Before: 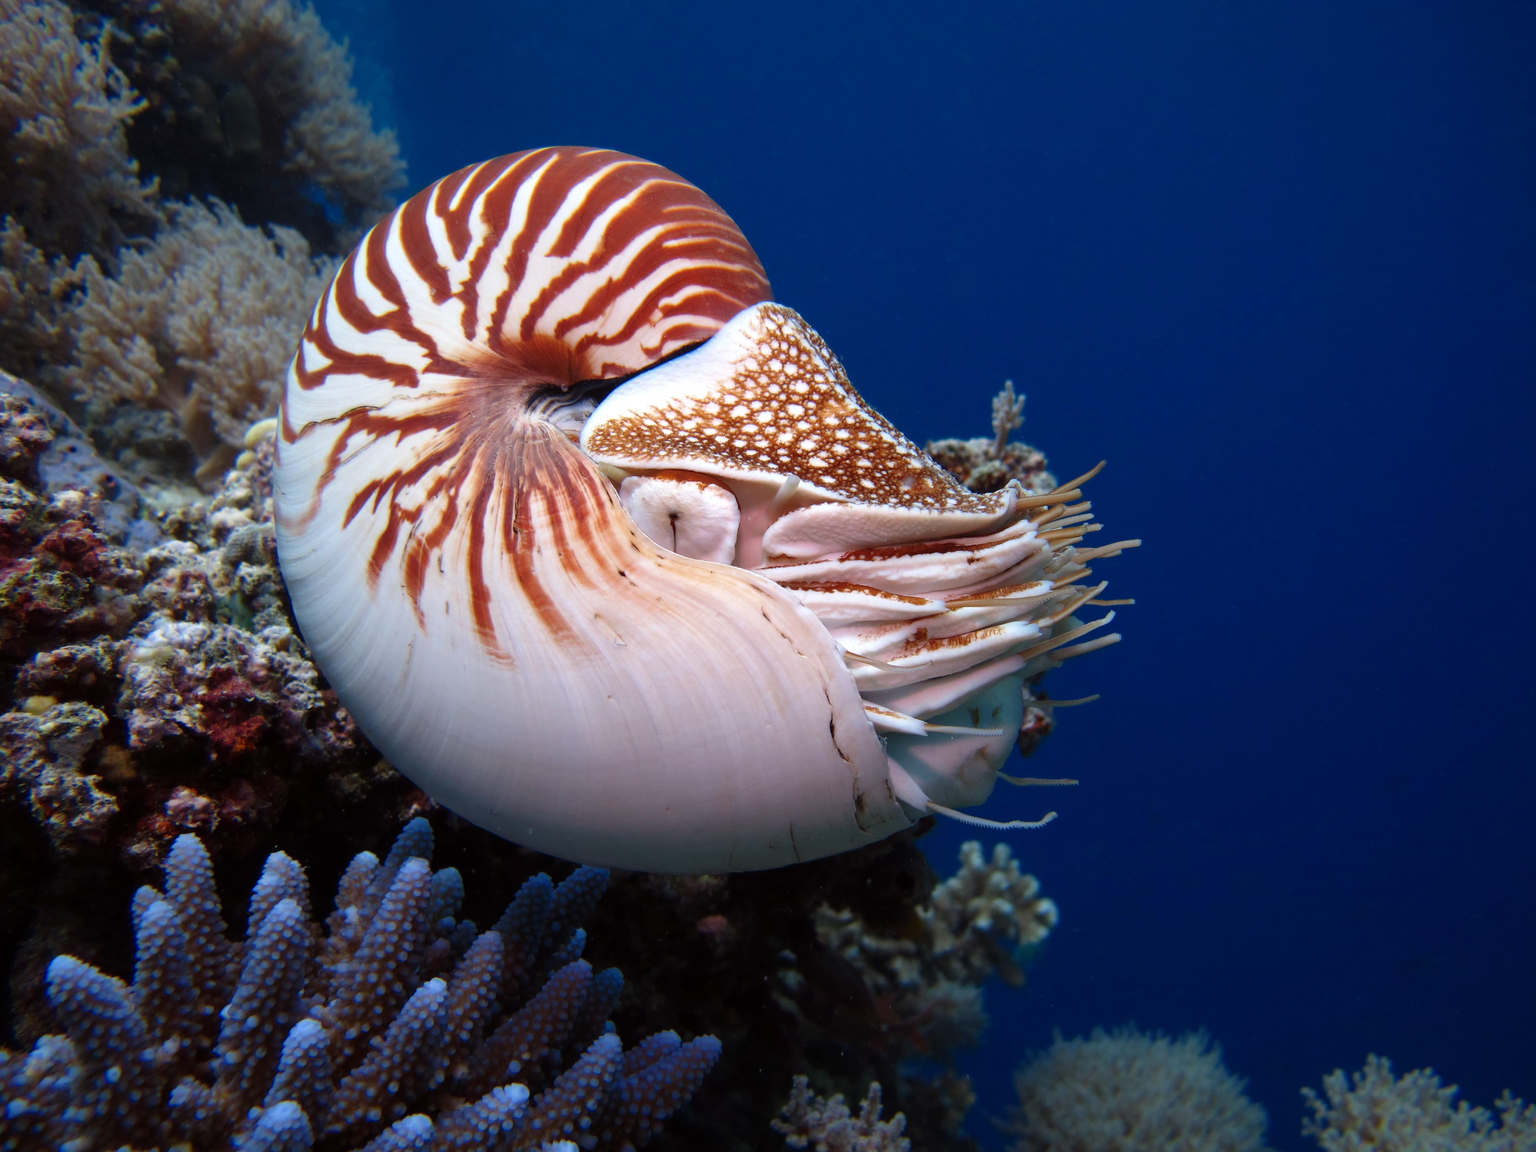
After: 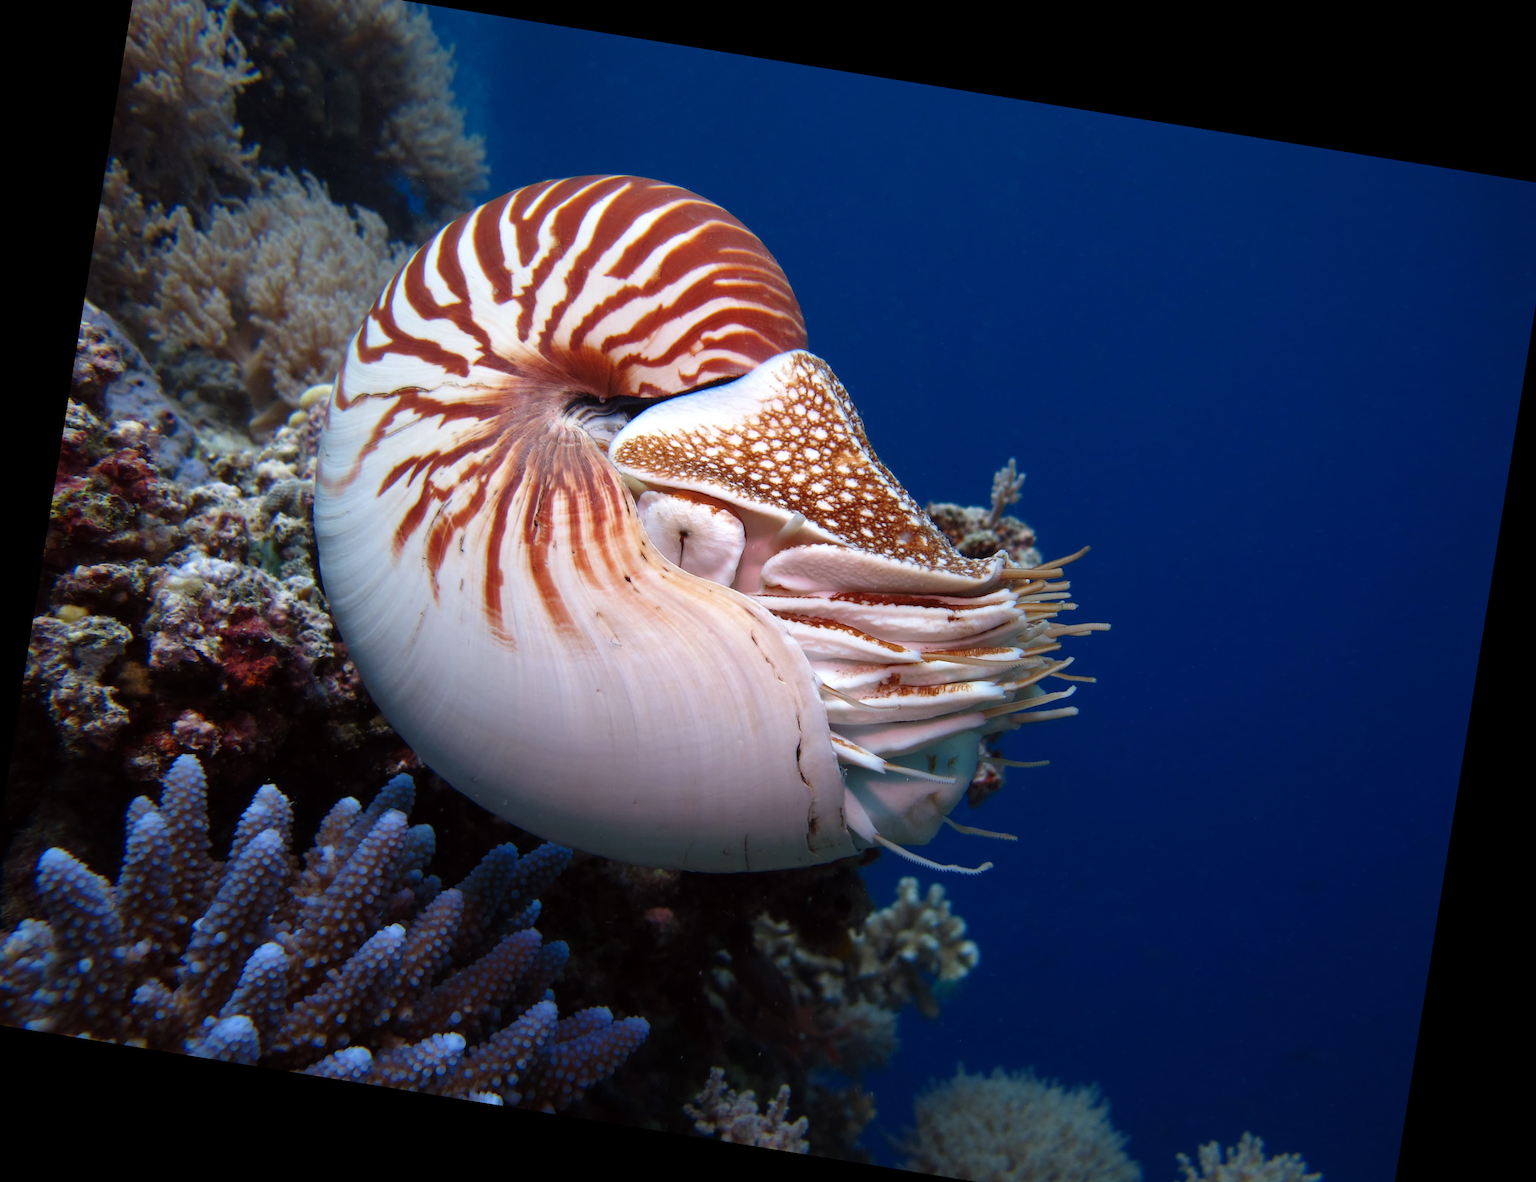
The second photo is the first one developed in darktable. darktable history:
crop: left 1.964%, top 3.251%, right 1.122%, bottom 4.933%
rotate and perspective: rotation 9.12°, automatic cropping off
